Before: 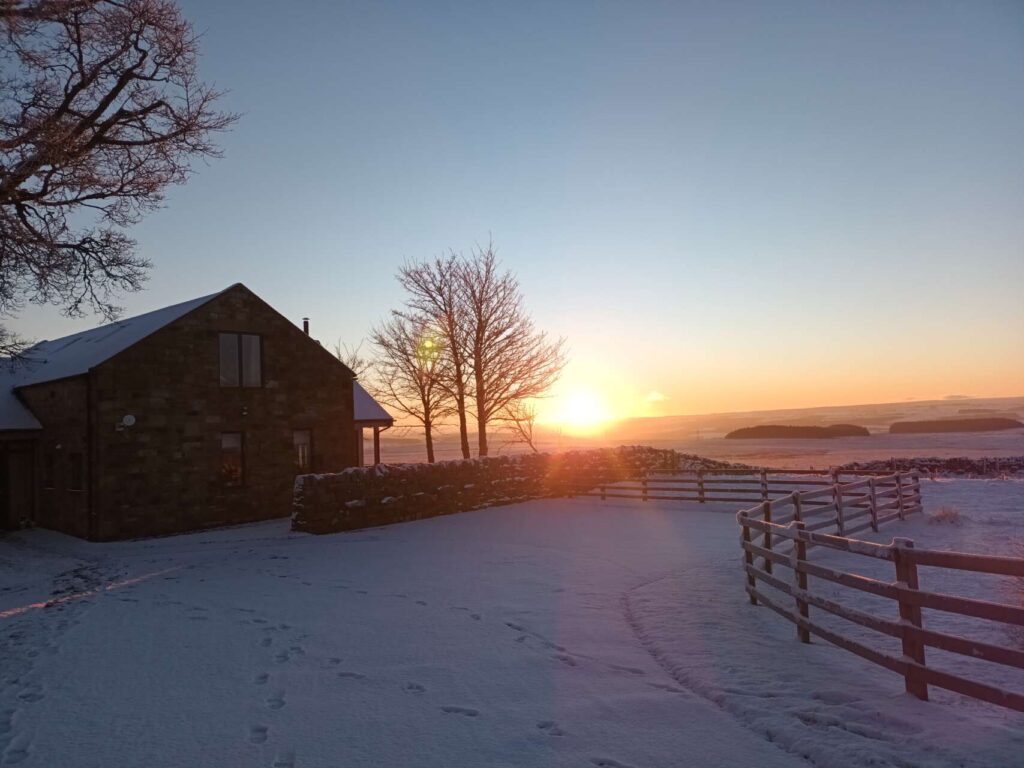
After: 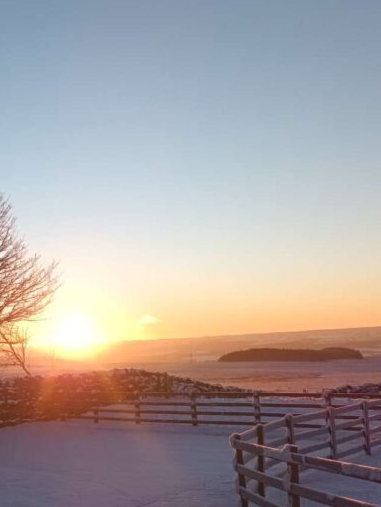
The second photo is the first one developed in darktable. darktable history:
crop and rotate: left 49.596%, top 10.096%, right 13.127%, bottom 23.871%
